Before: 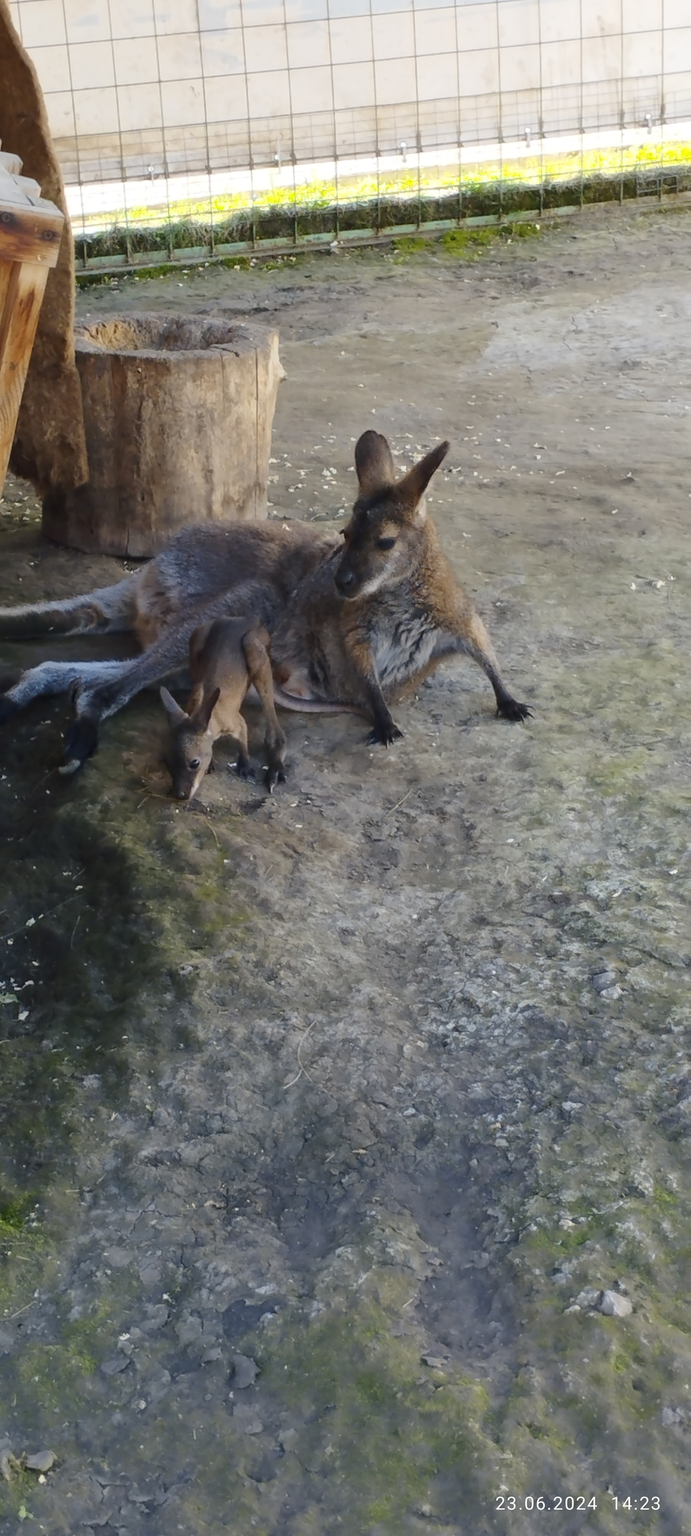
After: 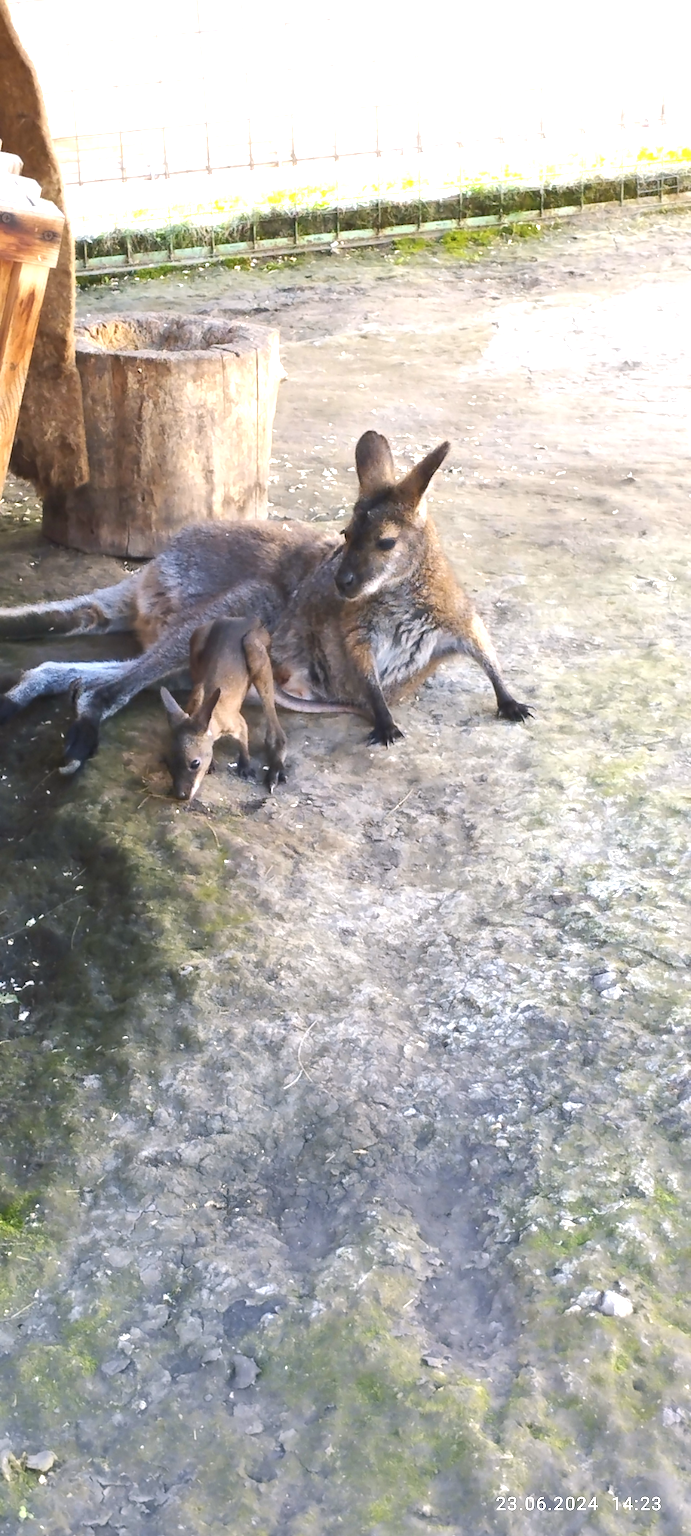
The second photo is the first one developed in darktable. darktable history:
color correction: highlights a* 3, highlights b* -1.35, shadows a* -0.065, shadows b* 2.38, saturation 0.985
exposure: black level correction 0, exposure 1.387 EV, compensate exposure bias true, compensate highlight preservation false
